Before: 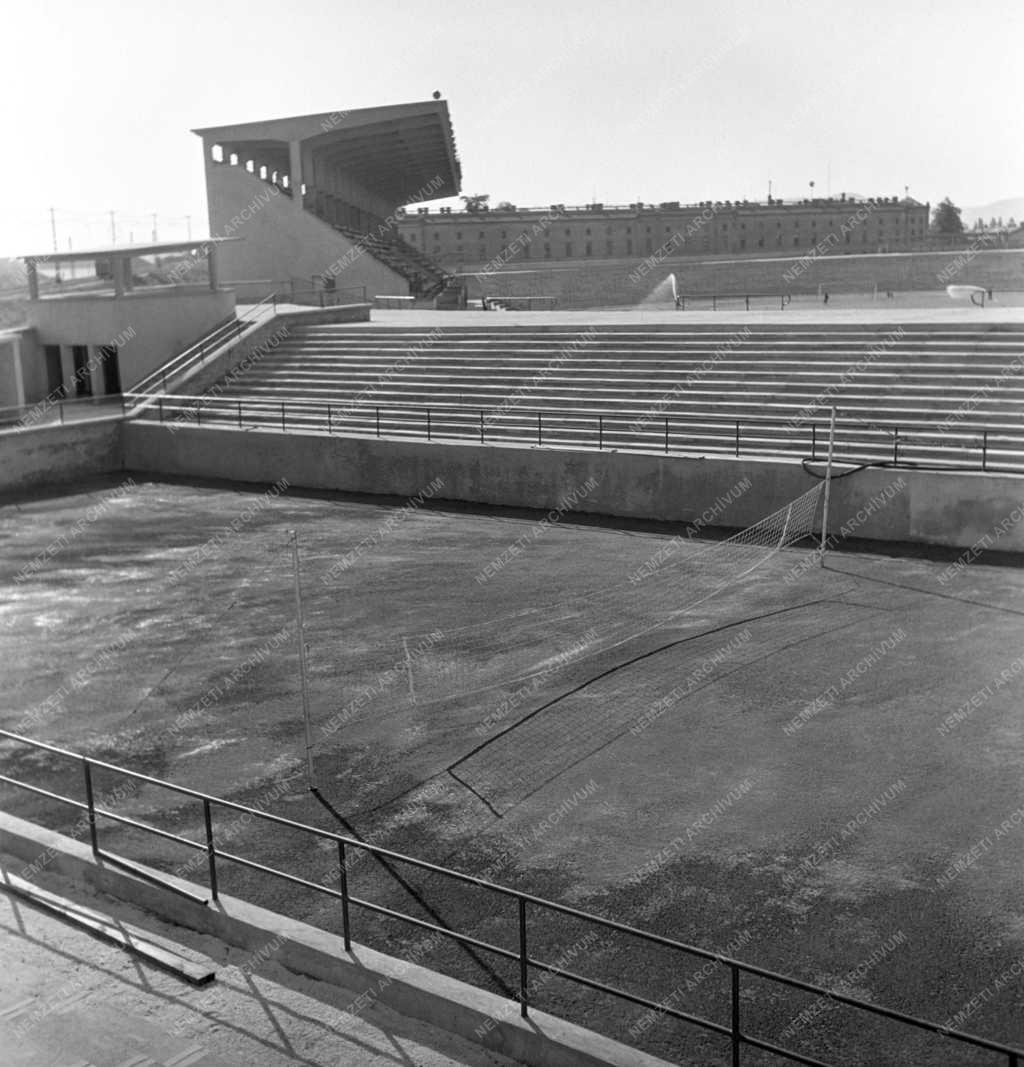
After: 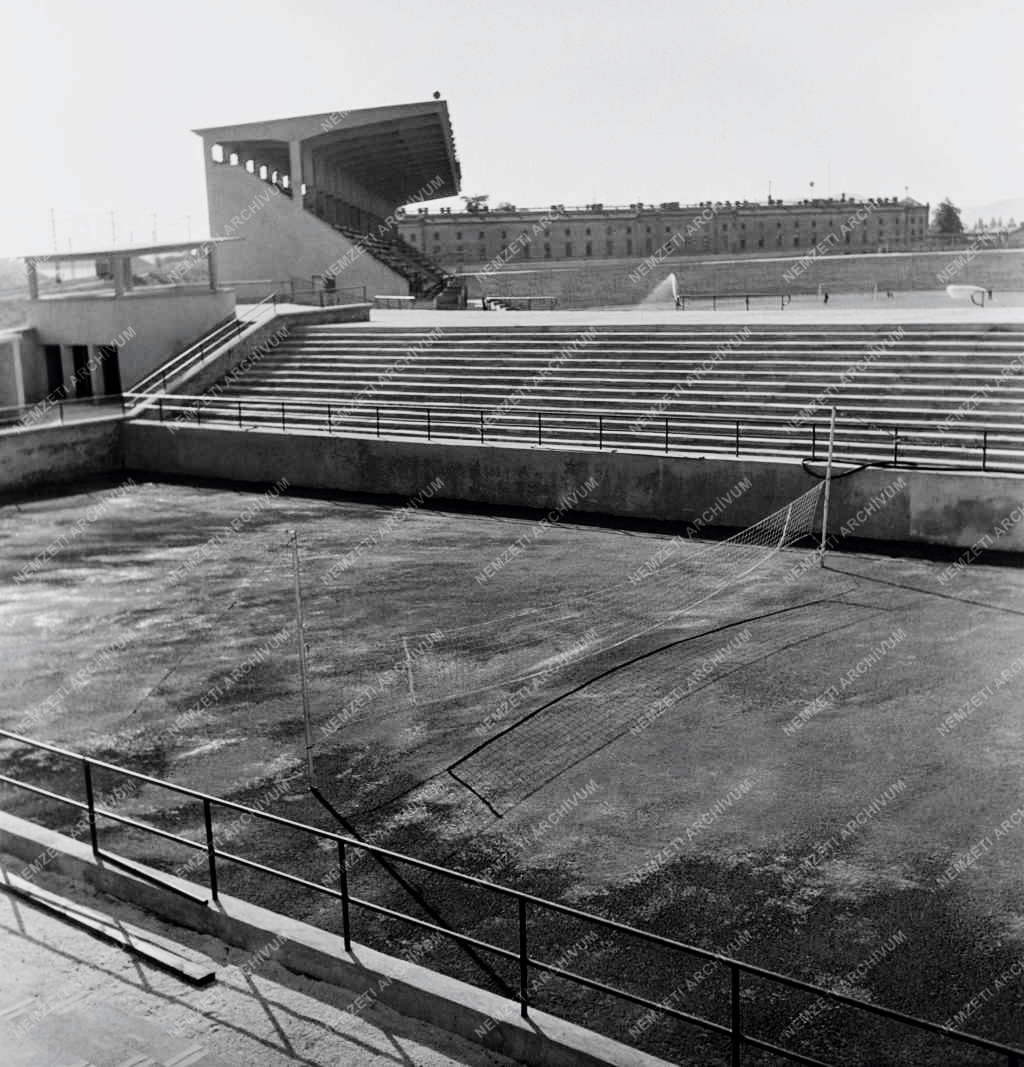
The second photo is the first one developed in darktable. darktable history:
tone curve: curves: ch0 [(0, 0) (0.126, 0.086) (0.338, 0.307) (0.494, 0.531) (0.703, 0.762) (1, 1)]; ch1 [(0, 0) (0.346, 0.324) (0.45, 0.426) (0.5, 0.5) (0.522, 0.517) (0.55, 0.578) (1, 1)]; ch2 [(0, 0) (0.44, 0.424) (0.501, 0.499) (0.554, 0.554) (0.622, 0.667) (0.707, 0.746) (1, 1)], color space Lab, independent channels, preserve colors none
filmic rgb: black relative exposure -5 EV, white relative exposure 3.5 EV, hardness 3.19, contrast 1.2, highlights saturation mix -50%
